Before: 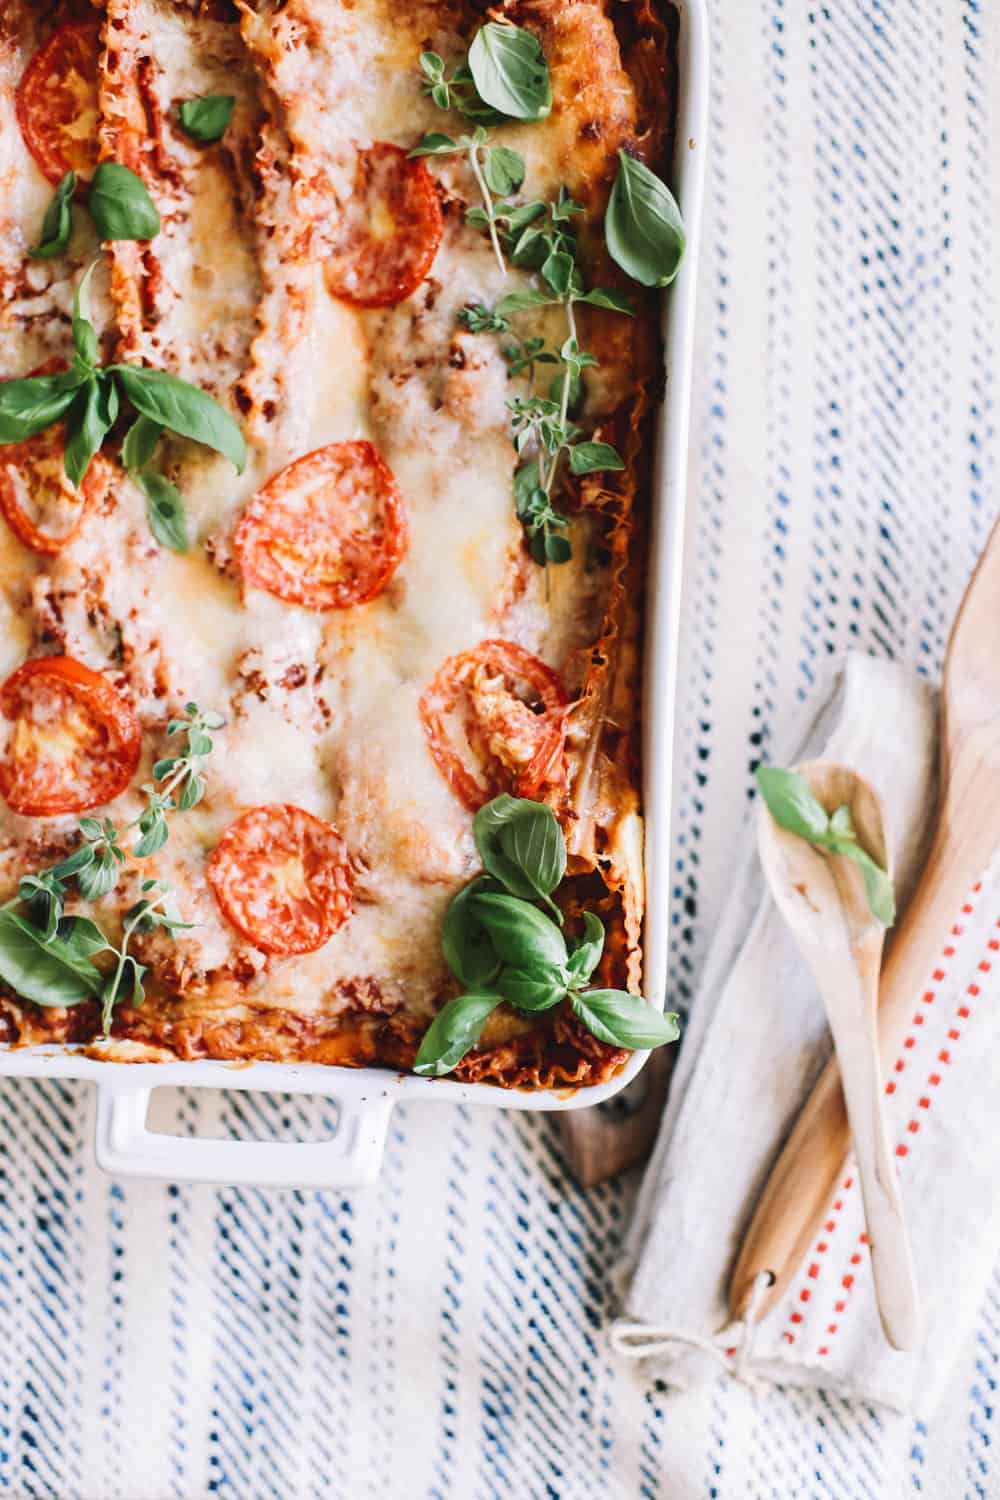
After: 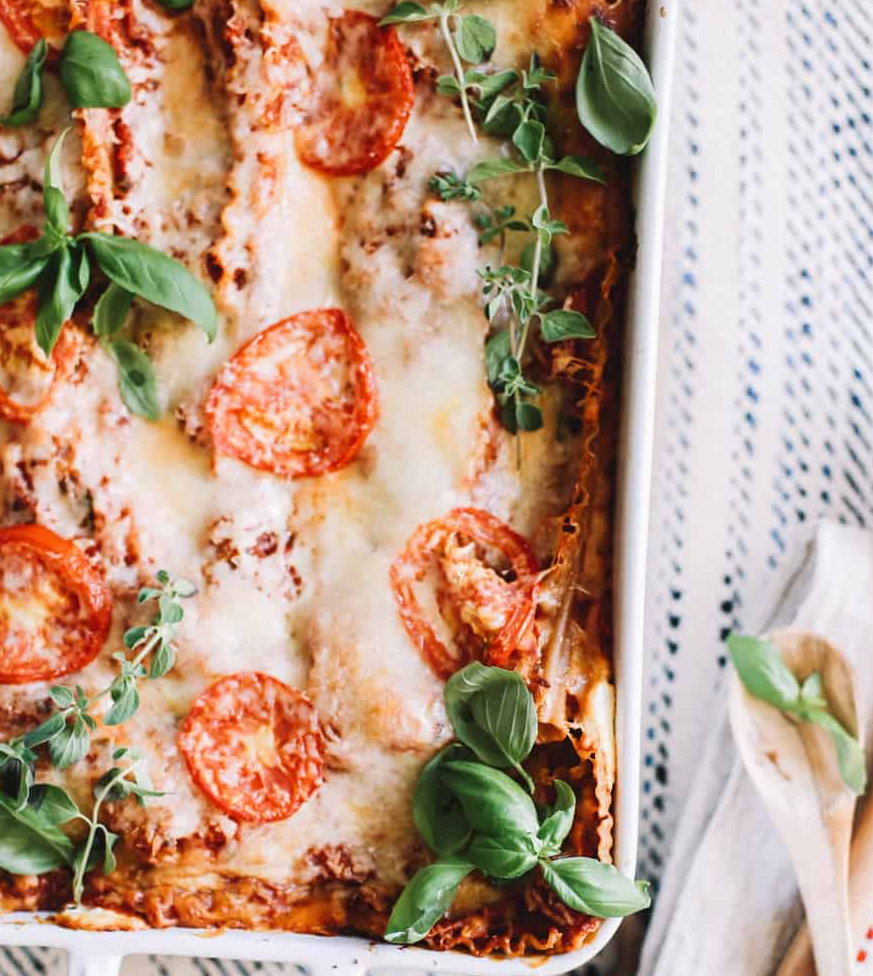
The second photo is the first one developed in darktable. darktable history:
crop: left 2.961%, top 8.848%, right 9.646%, bottom 26.032%
